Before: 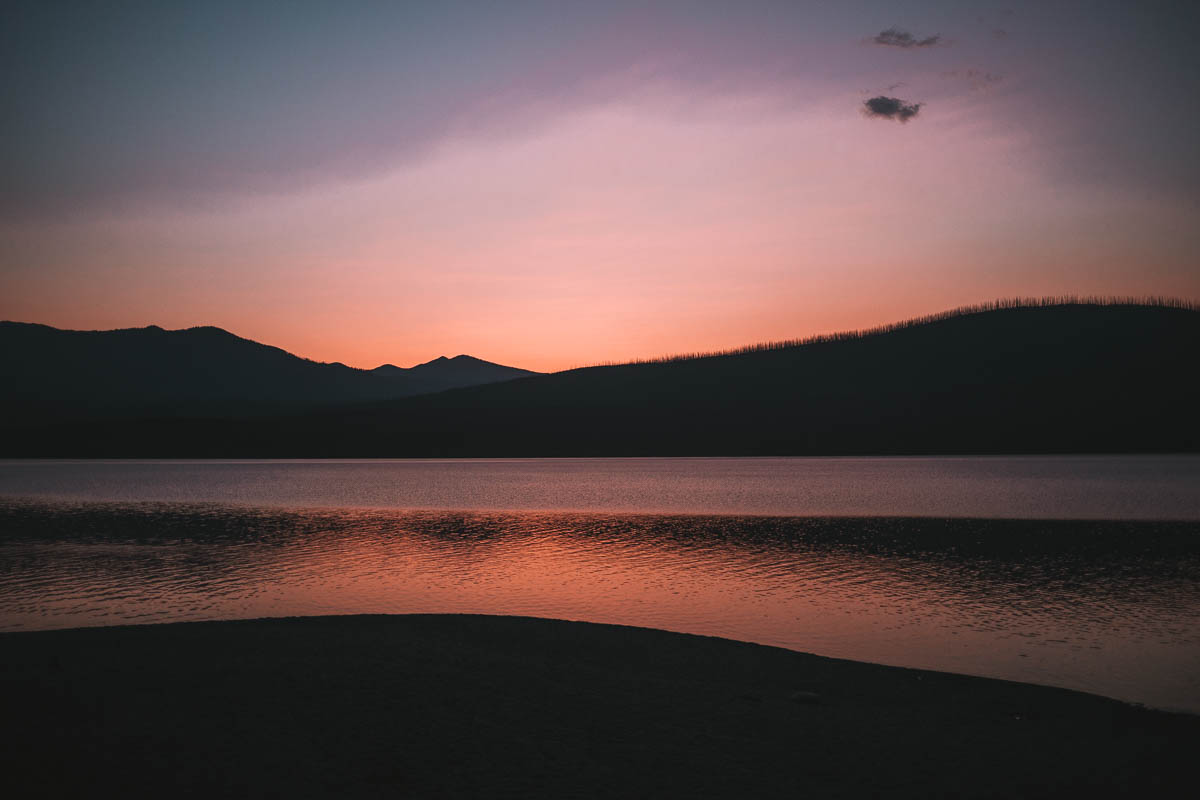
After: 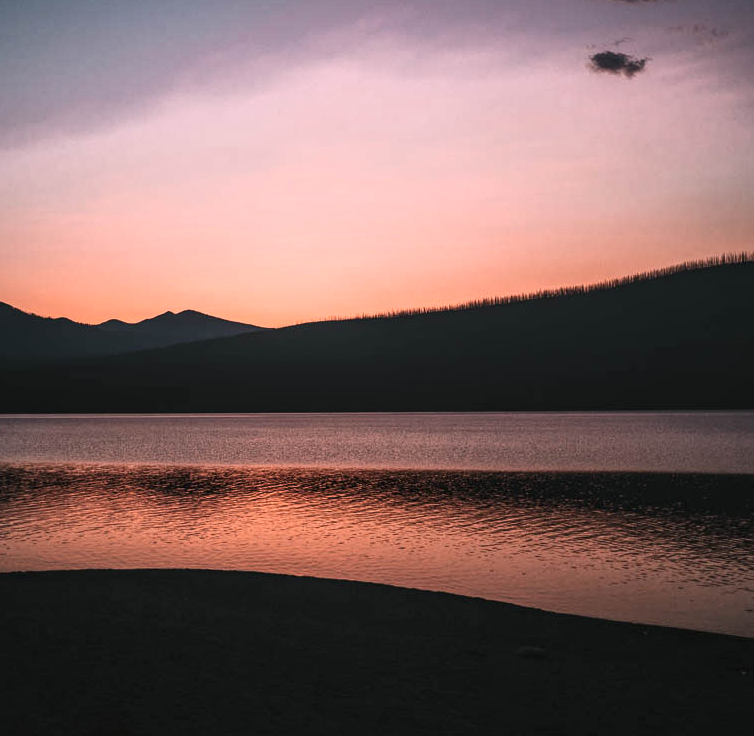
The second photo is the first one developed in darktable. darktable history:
local contrast: detail 130%
crop and rotate: left 22.892%, top 5.634%, right 14.231%, bottom 2.337%
contrast brightness saturation: contrast 0.238, brightness 0.094
